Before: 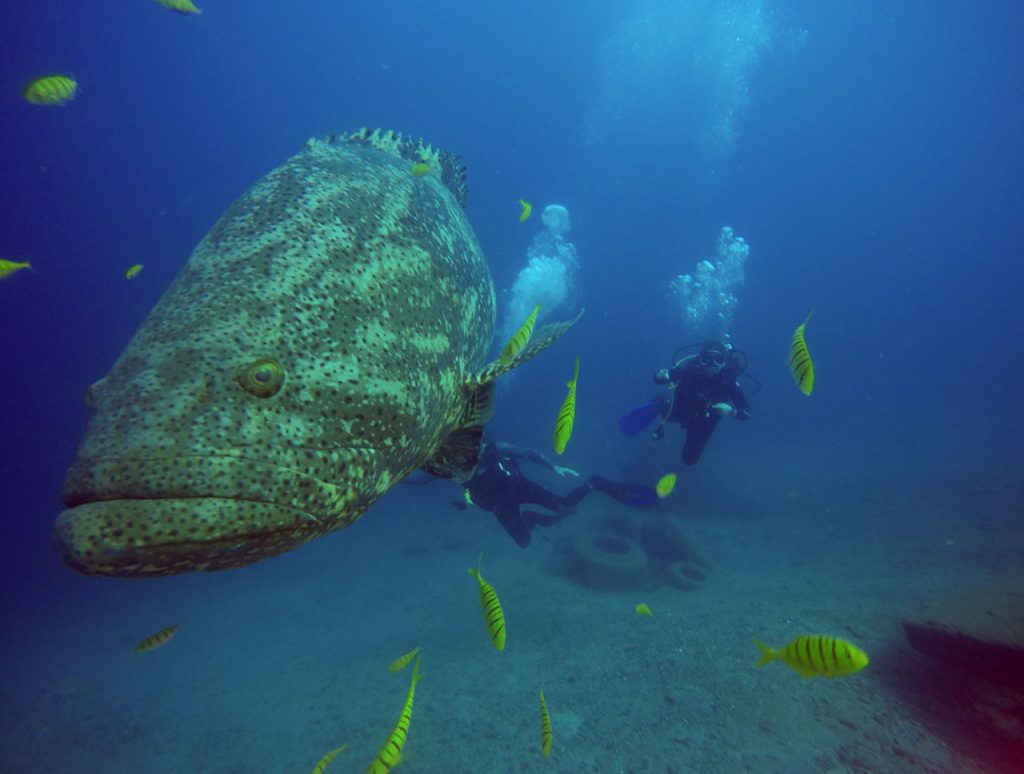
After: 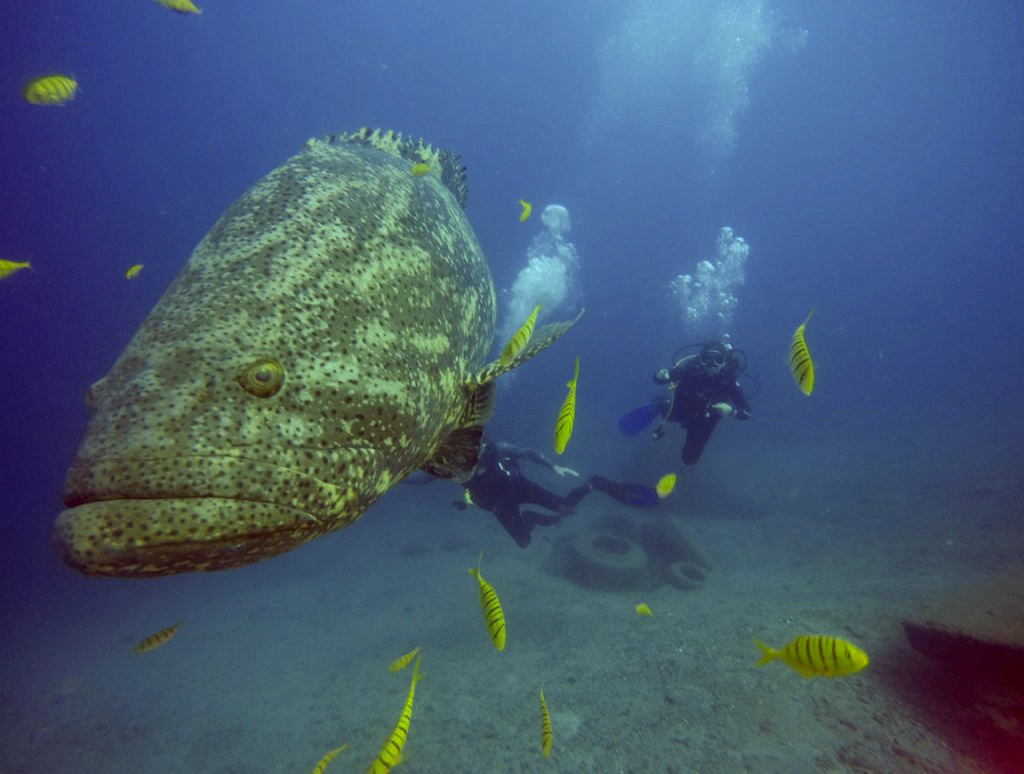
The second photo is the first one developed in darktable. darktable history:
color balance rgb: shadows lift › luminance -5%, shadows lift › chroma 1.1%, shadows lift › hue 219°, power › luminance 10%, power › chroma 2.83%, power › hue 60°, highlights gain › chroma 4.52%, highlights gain › hue 33.33°, saturation formula JzAzBz (2021)
local contrast: on, module defaults
